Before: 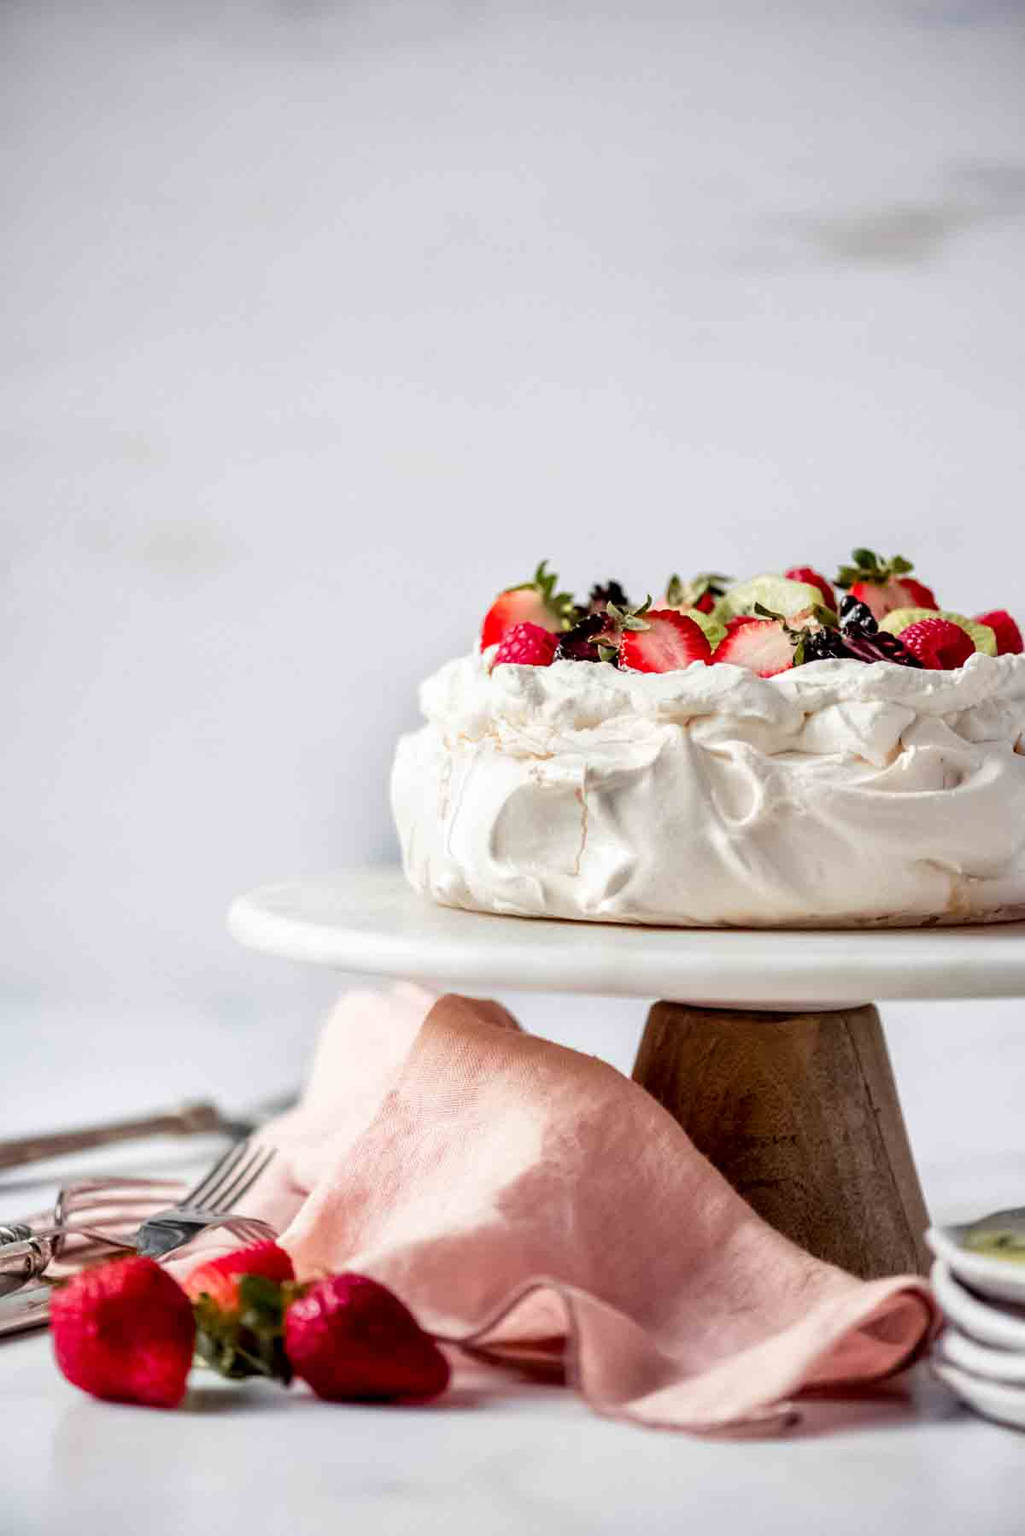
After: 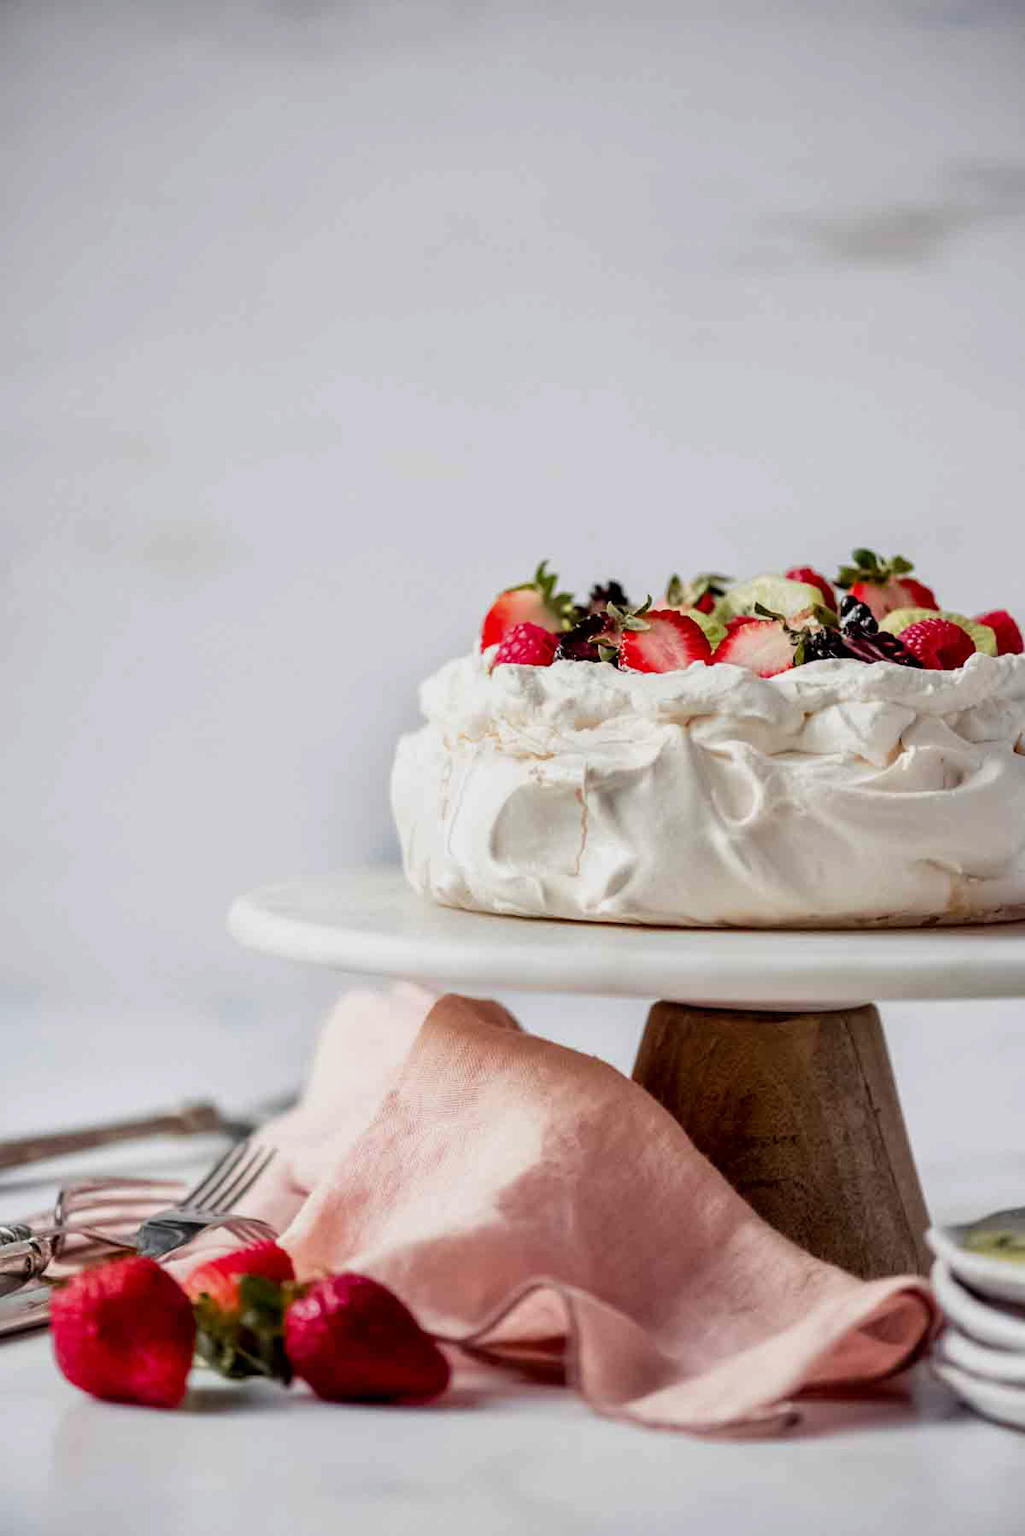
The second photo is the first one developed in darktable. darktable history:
exposure: exposure -0.287 EV, compensate exposure bias true, compensate highlight preservation false
